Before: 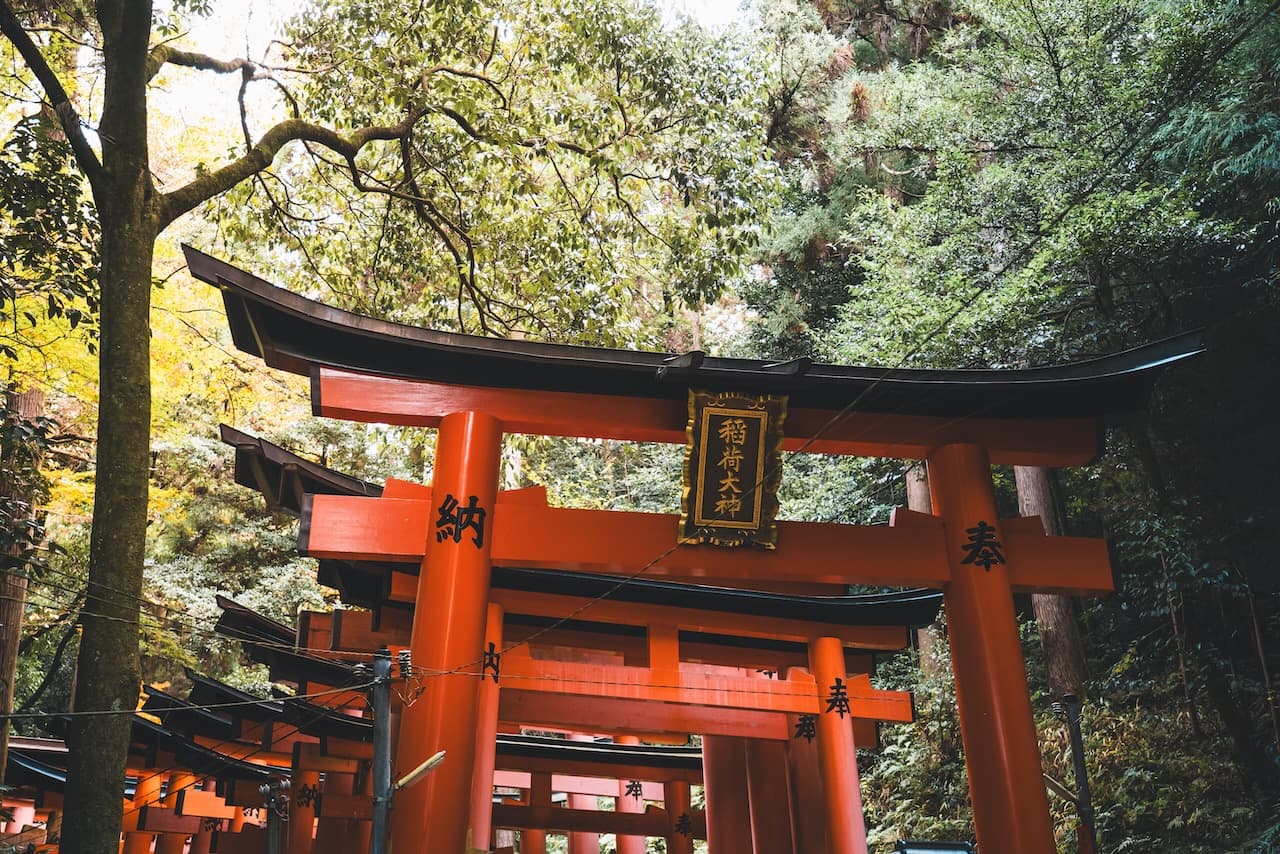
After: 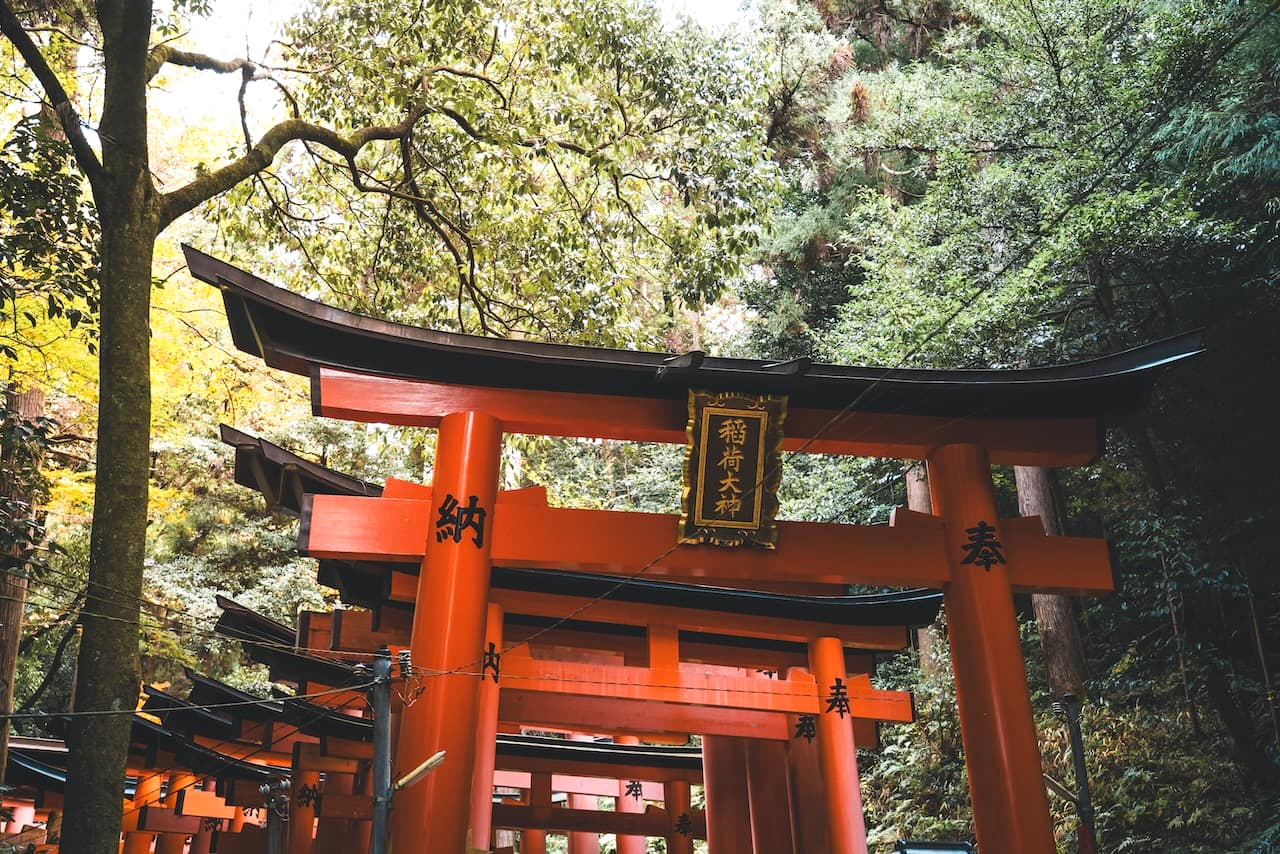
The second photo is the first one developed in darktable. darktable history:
exposure: exposure 0.151 EV, compensate exposure bias true, compensate highlight preservation false
